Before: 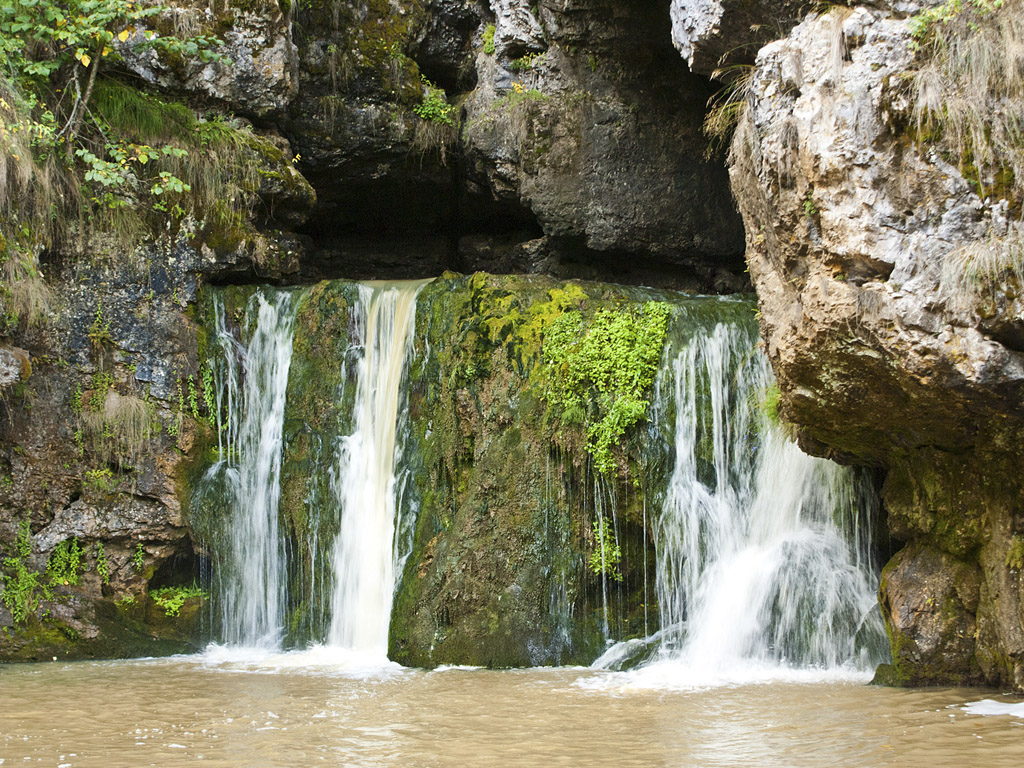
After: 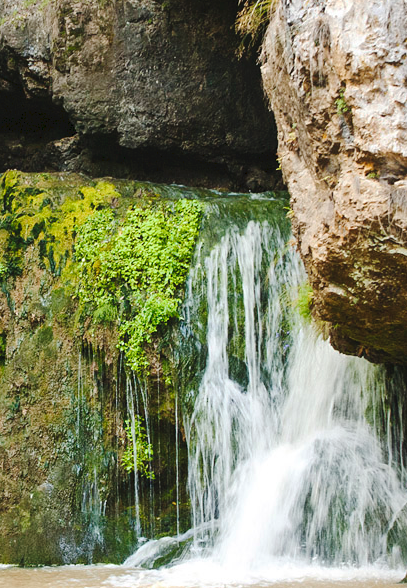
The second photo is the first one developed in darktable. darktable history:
crop: left 45.721%, top 13.393%, right 14.118%, bottom 10.01%
tone curve: curves: ch0 [(0, 0) (0.003, 0.054) (0.011, 0.058) (0.025, 0.069) (0.044, 0.087) (0.069, 0.1) (0.1, 0.123) (0.136, 0.152) (0.177, 0.183) (0.224, 0.234) (0.277, 0.291) (0.335, 0.367) (0.399, 0.441) (0.468, 0.524) (0.543, 0.6) (0.623, 0.673) (0.709, 0.744) (0.801, 0.812) (0.898, 0.89) (1, 1)], preserve colors none
